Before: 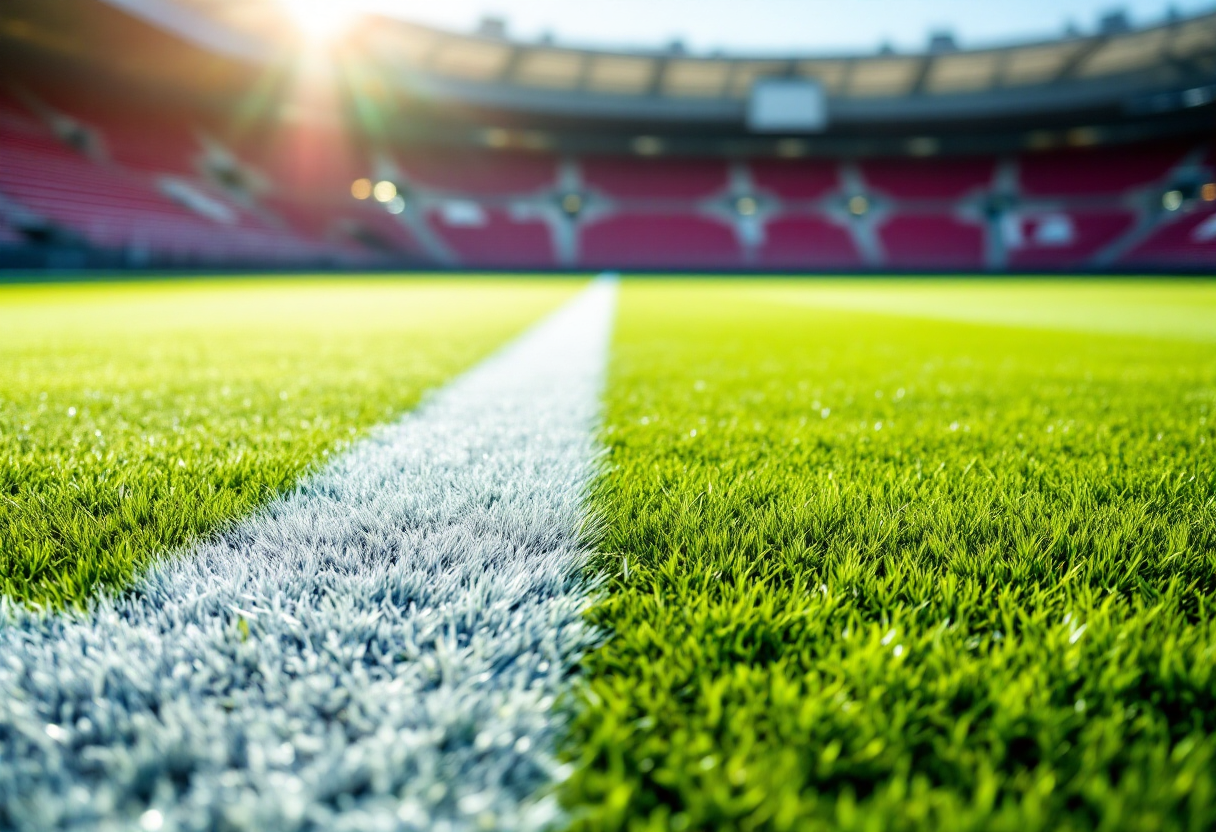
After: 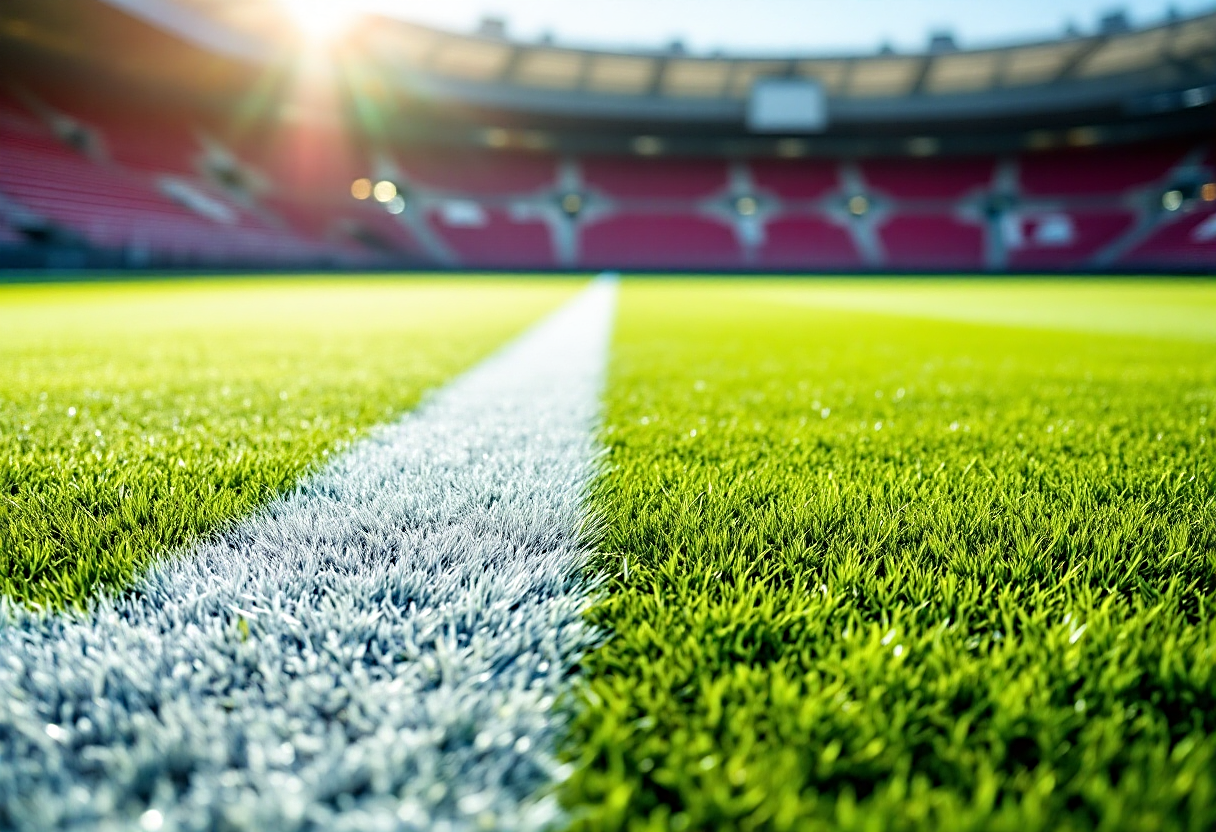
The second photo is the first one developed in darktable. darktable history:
sharpen: radius 3.097
